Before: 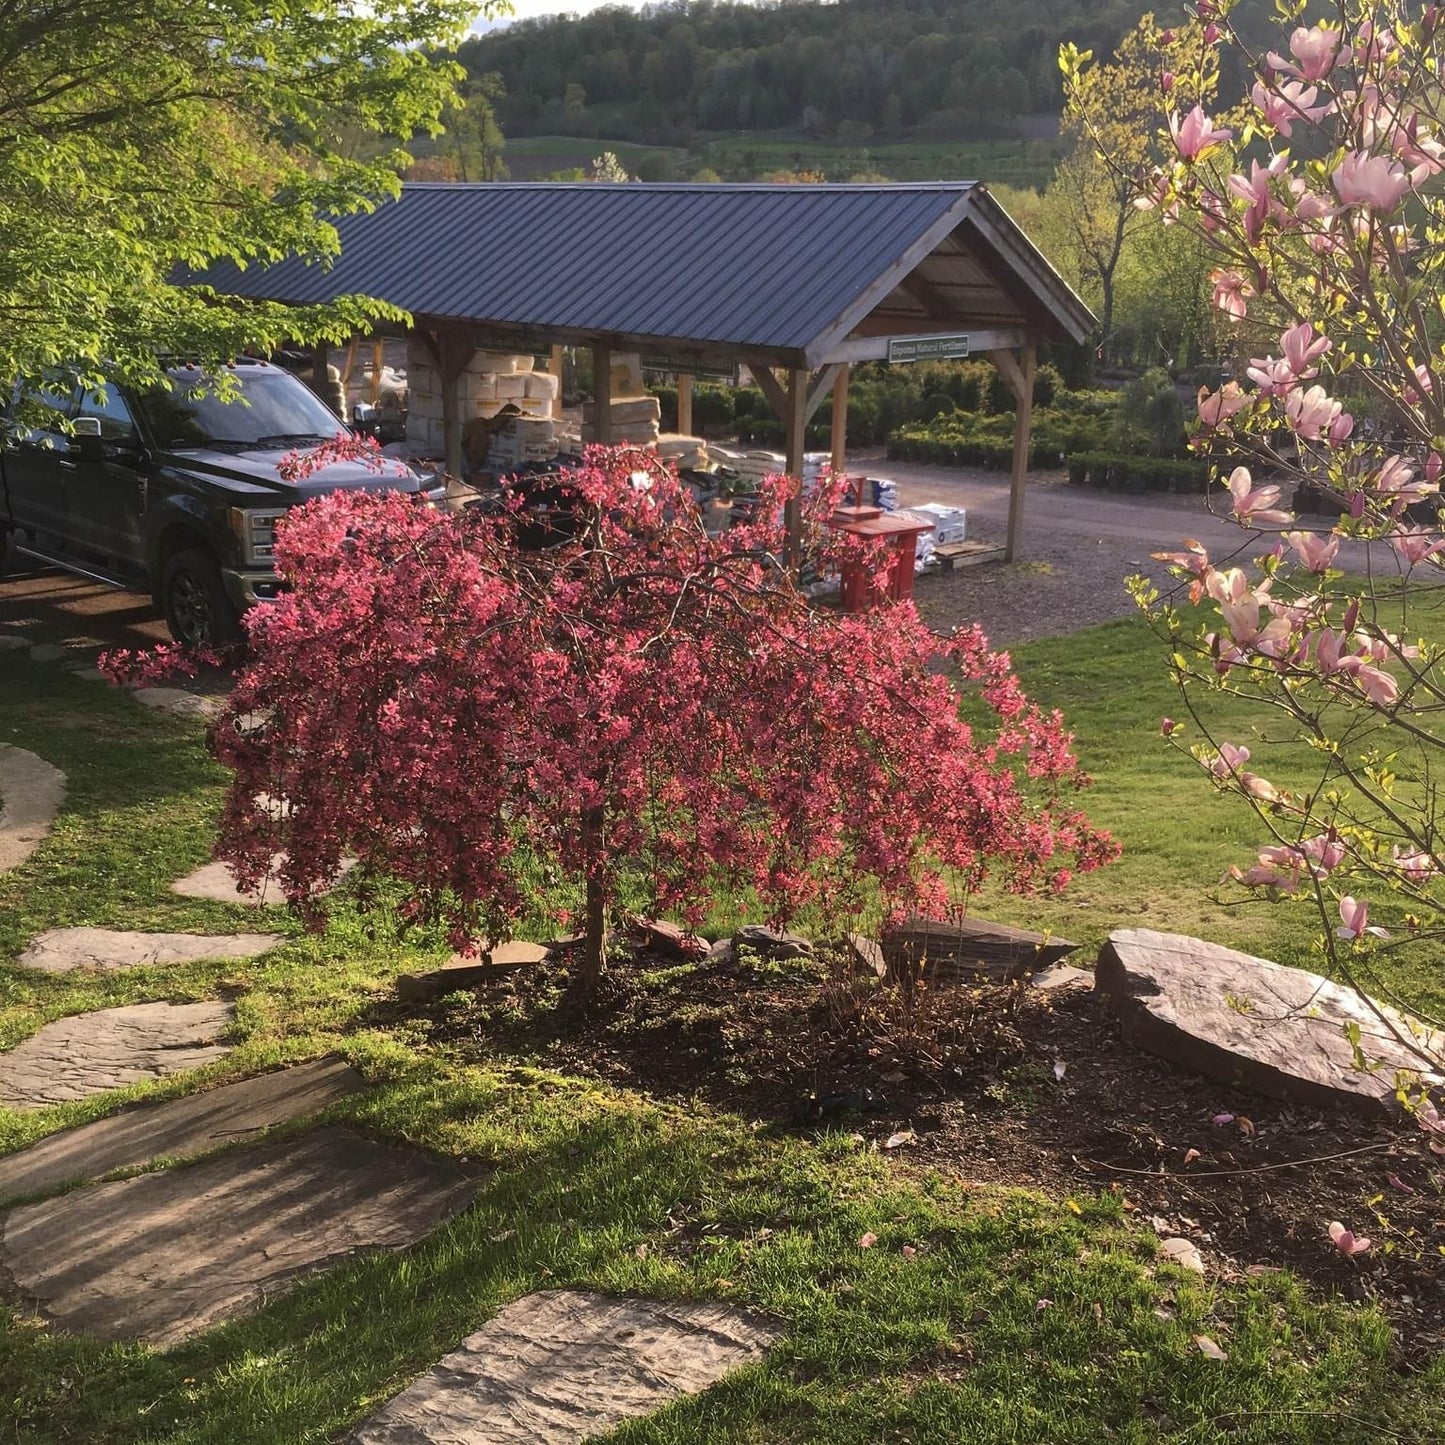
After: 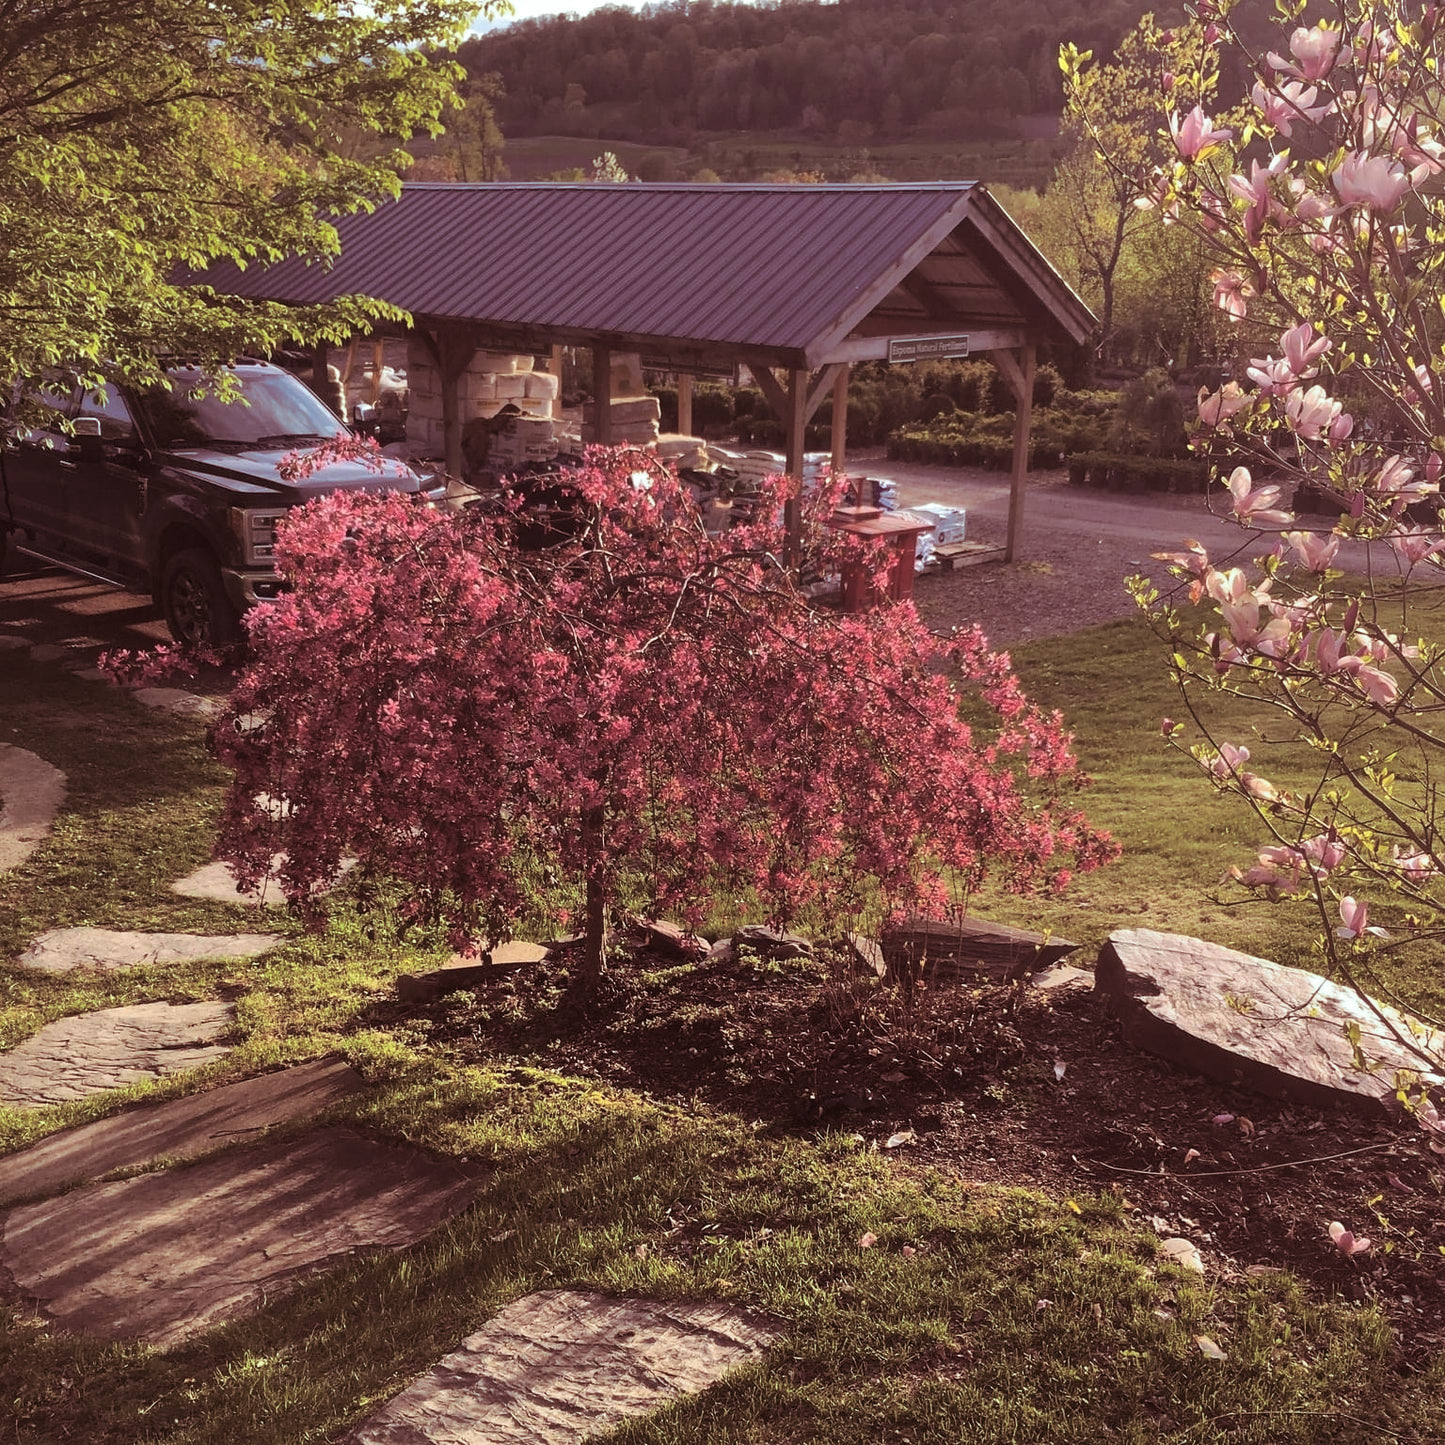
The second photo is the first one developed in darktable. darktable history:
split-toning: highlights › hue 180°
tone equalizer: -7 EV 0.13 EV, smoothing diameter 25%, edges refinement/feathering 10, preserve details guided filter
